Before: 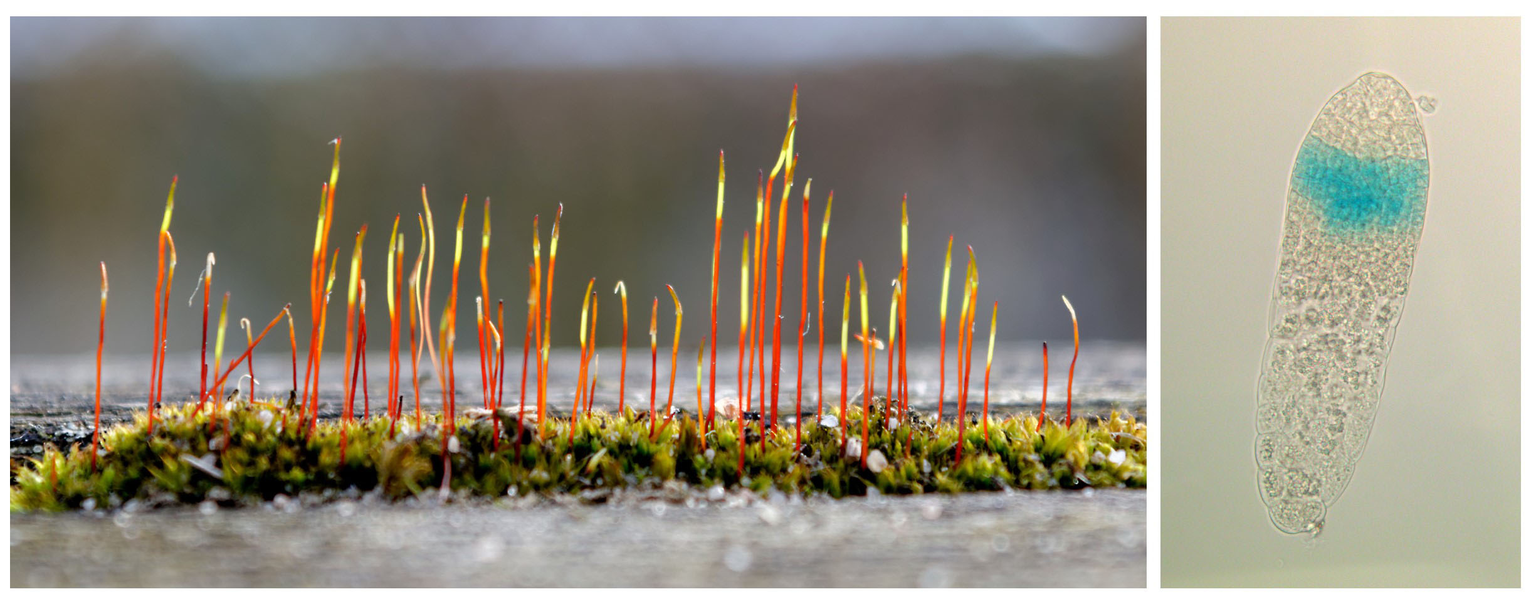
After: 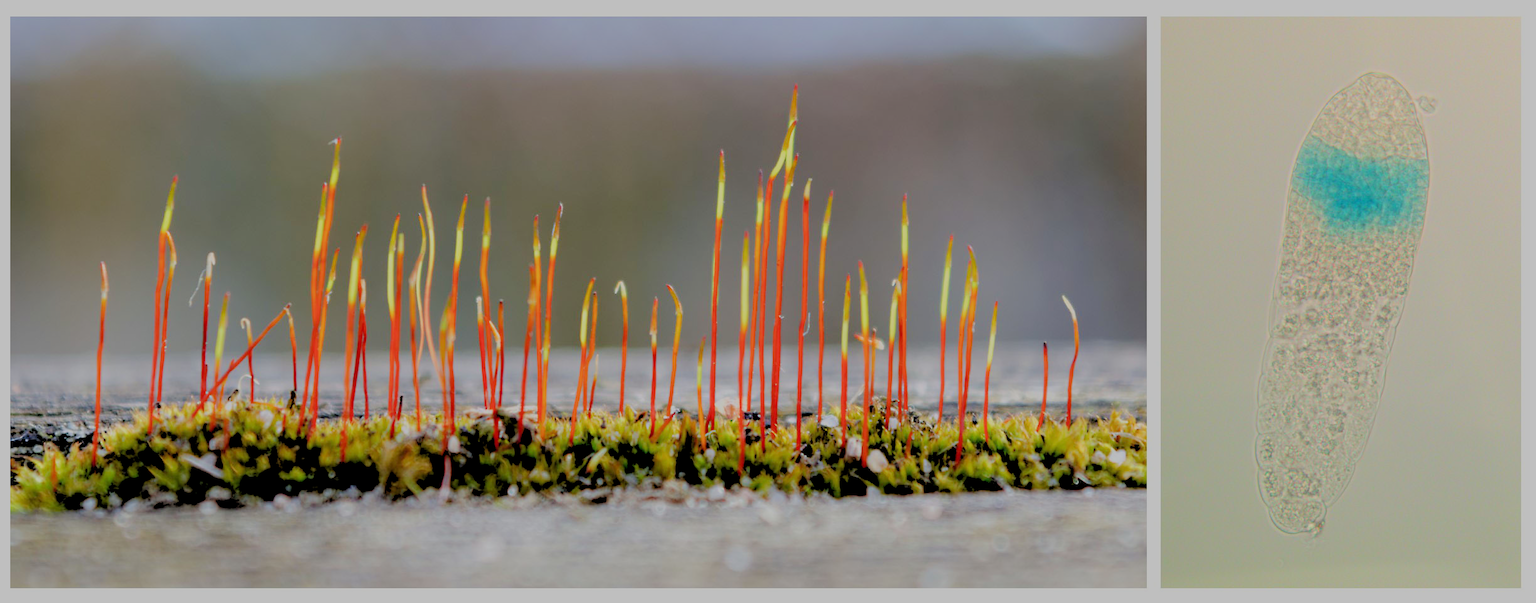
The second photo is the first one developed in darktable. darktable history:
filmic rgb: black relative exposure -8.79 EV, white relative exposure 4.98 EV, threshold 3 EV, target black luminance 0%, hardness 3.77, latitude 66.33%, contrast 0.822, shadows ↔ highlights balance 20%, color science v5 (2021), contrast in shadows safe, contrast in highlights safe, enable highlight reconstruction true
rgb levels: preserve colors sum RGB, levels [[0.038, 0.433, 0.934], [0, 0.5, 1], [0, 0.5, 1]]
